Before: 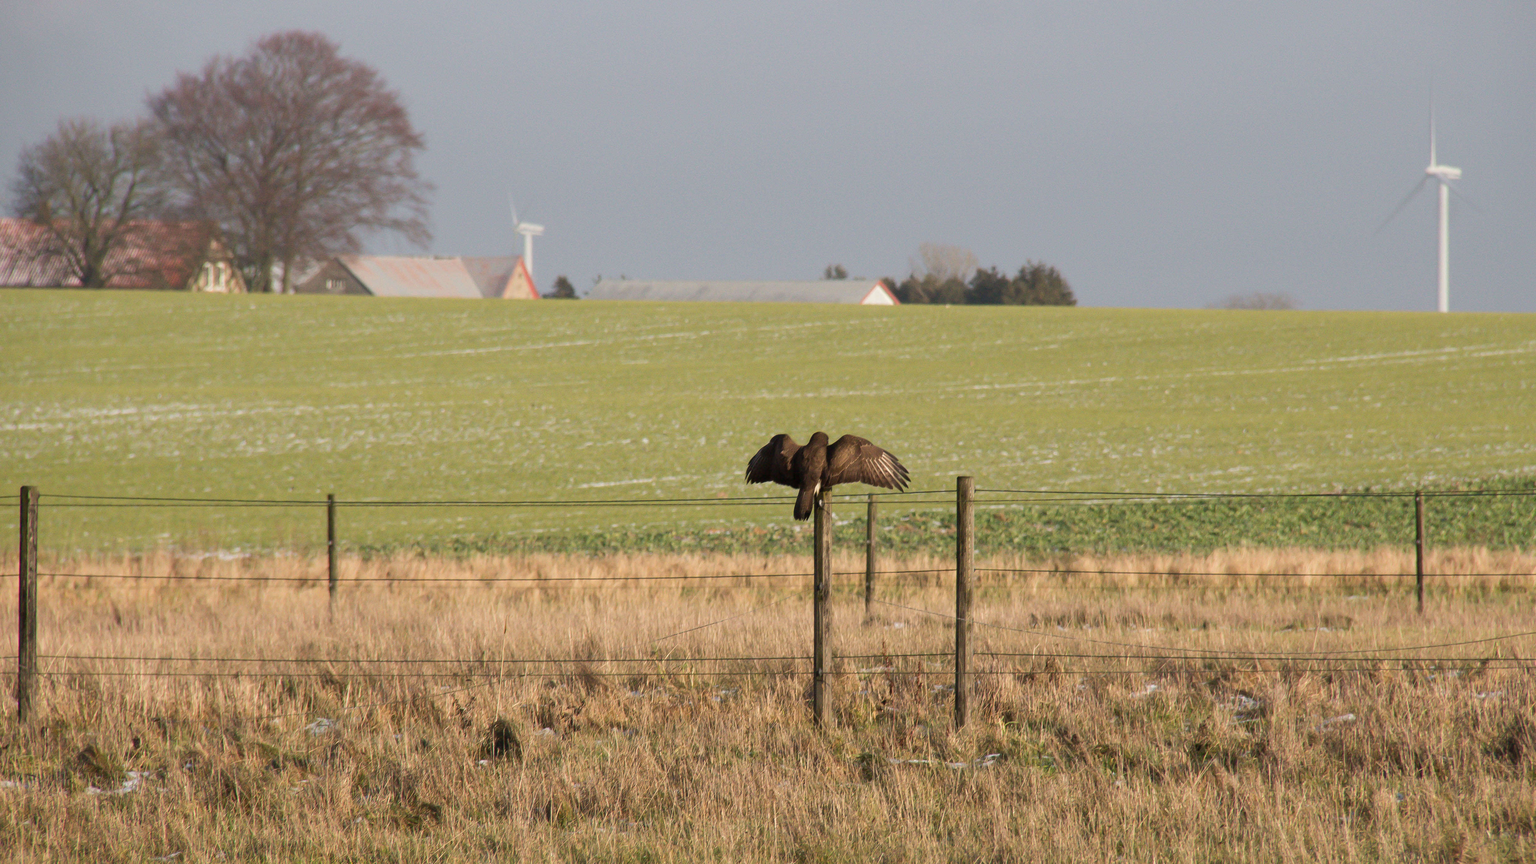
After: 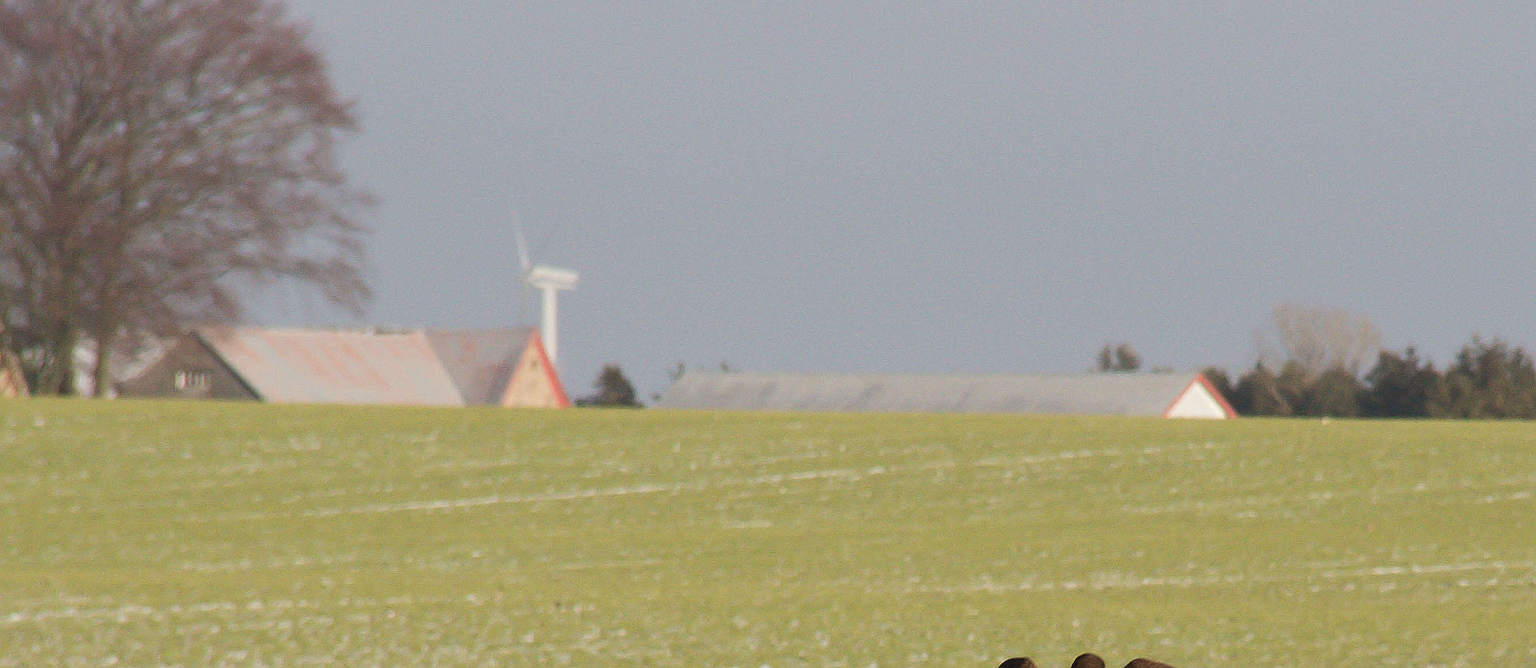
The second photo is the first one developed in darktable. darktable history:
crop: left 15.079%, top 9.151%, right 30.88%, bottom 49.015%
sharpen: on, module defaults
